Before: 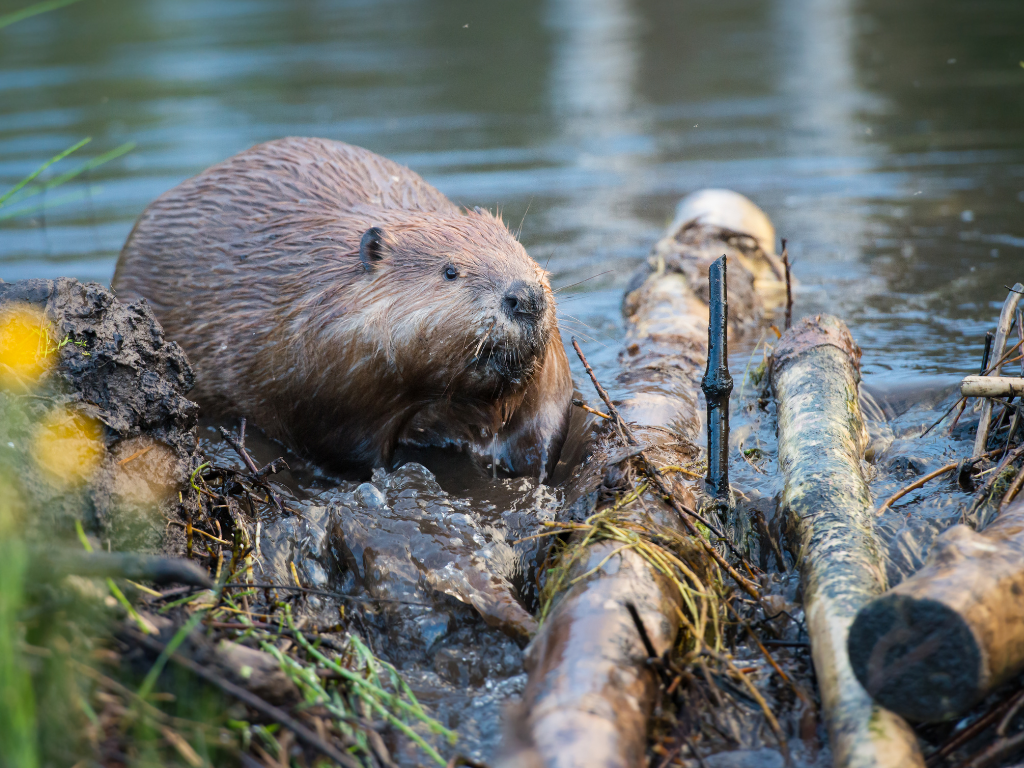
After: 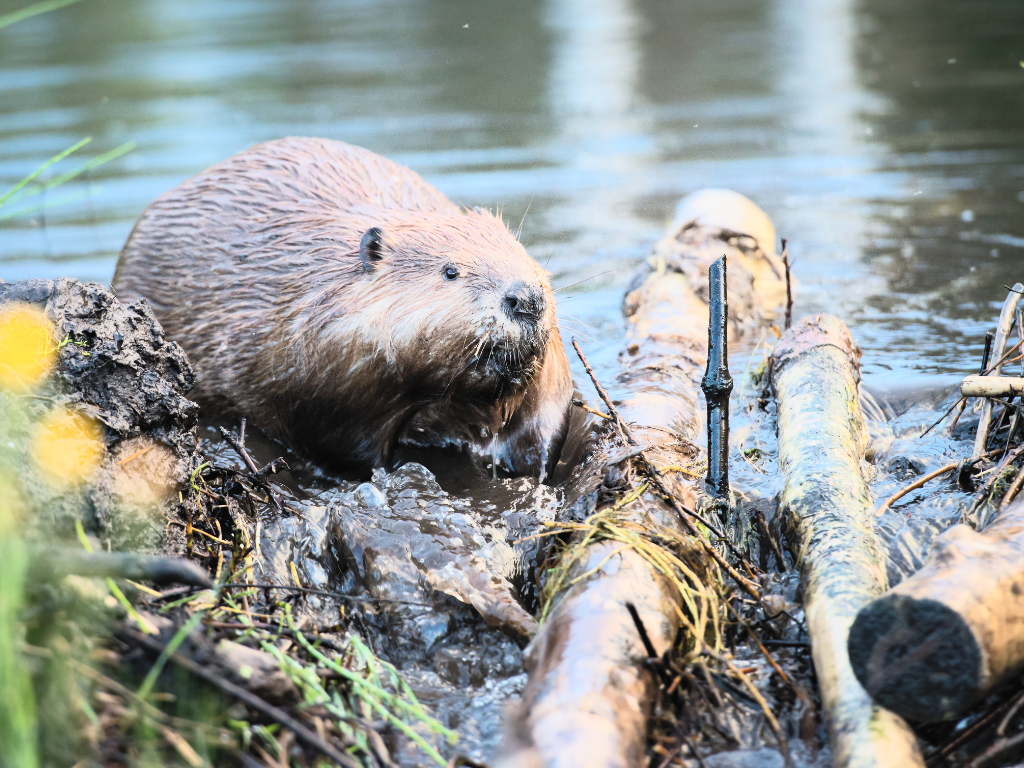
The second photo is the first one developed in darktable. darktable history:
filmic rgb: black relative exposure -7.65 EV, white relative exposure 4.56 EV, hardness 3.61, color science v6 (2022)
contrast brightness saturation: contrast 0.39, brightness 0.53
